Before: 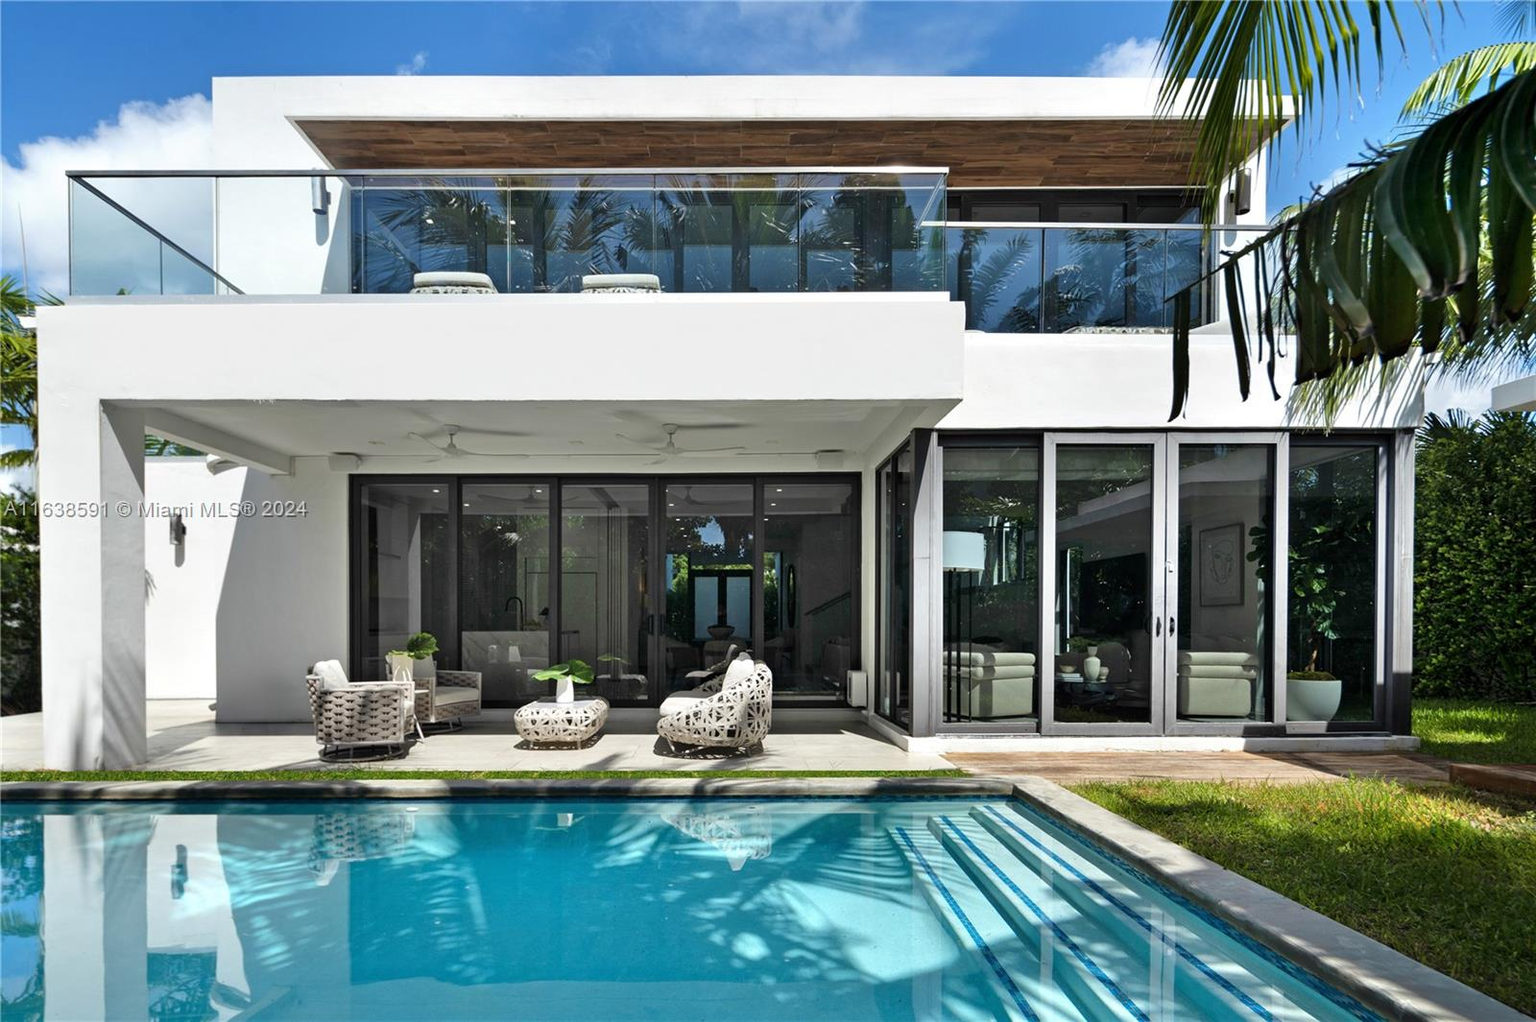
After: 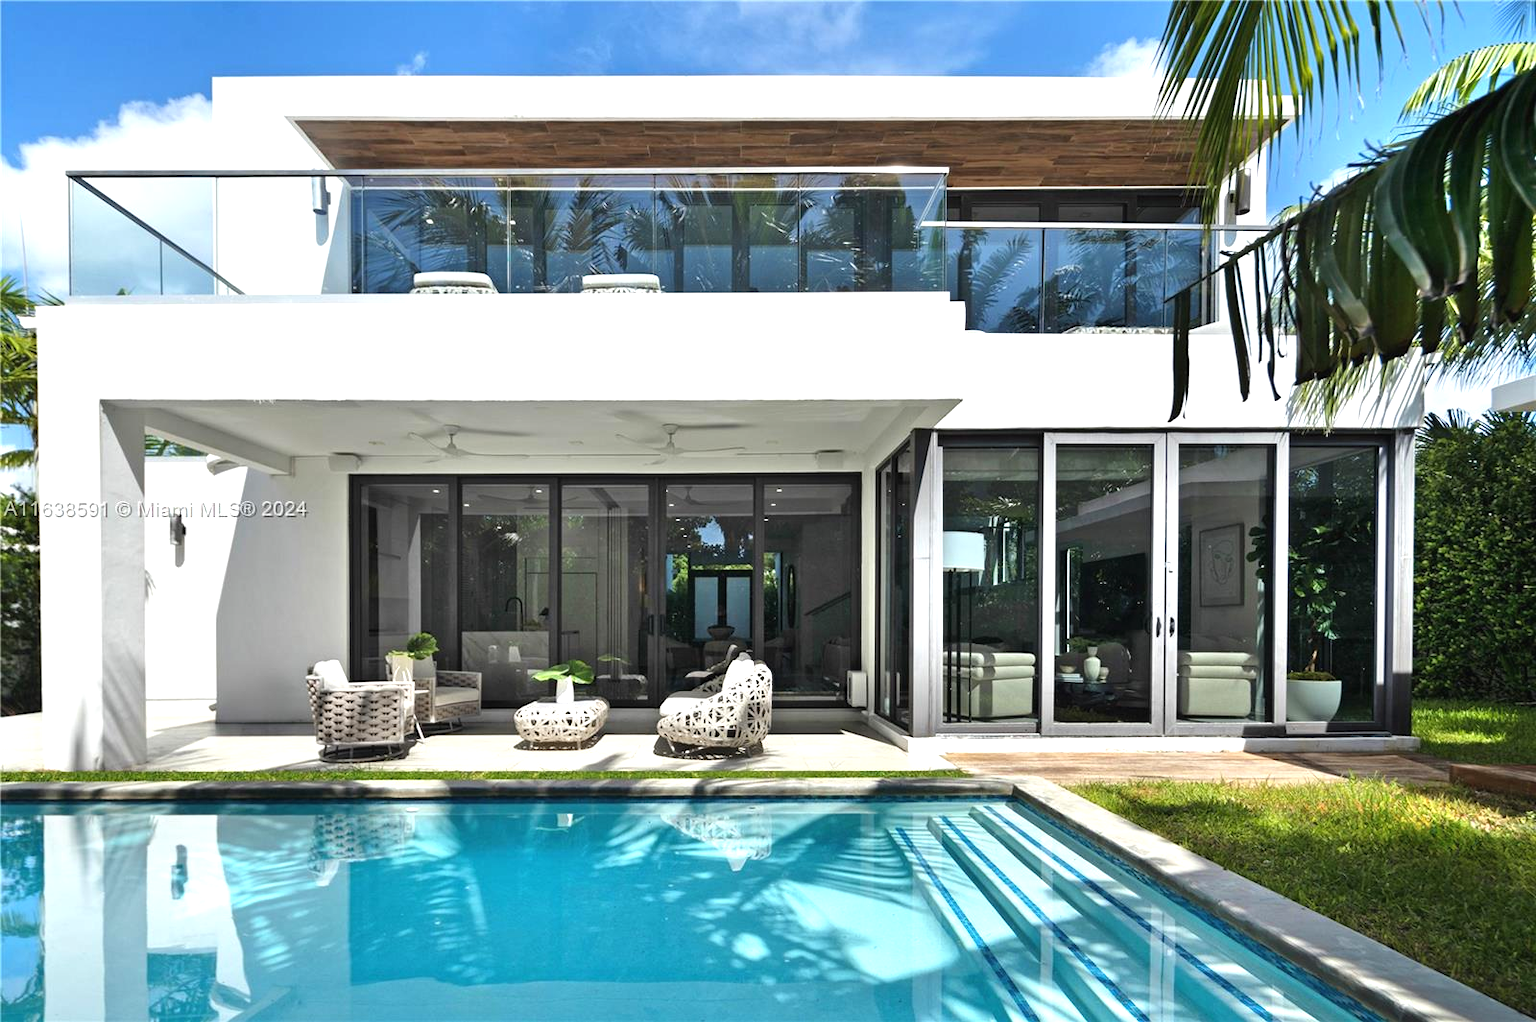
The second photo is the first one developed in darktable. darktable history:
exposure: black level correction -0.002, exposure 0.544 EV, compensate highlight preservation false
